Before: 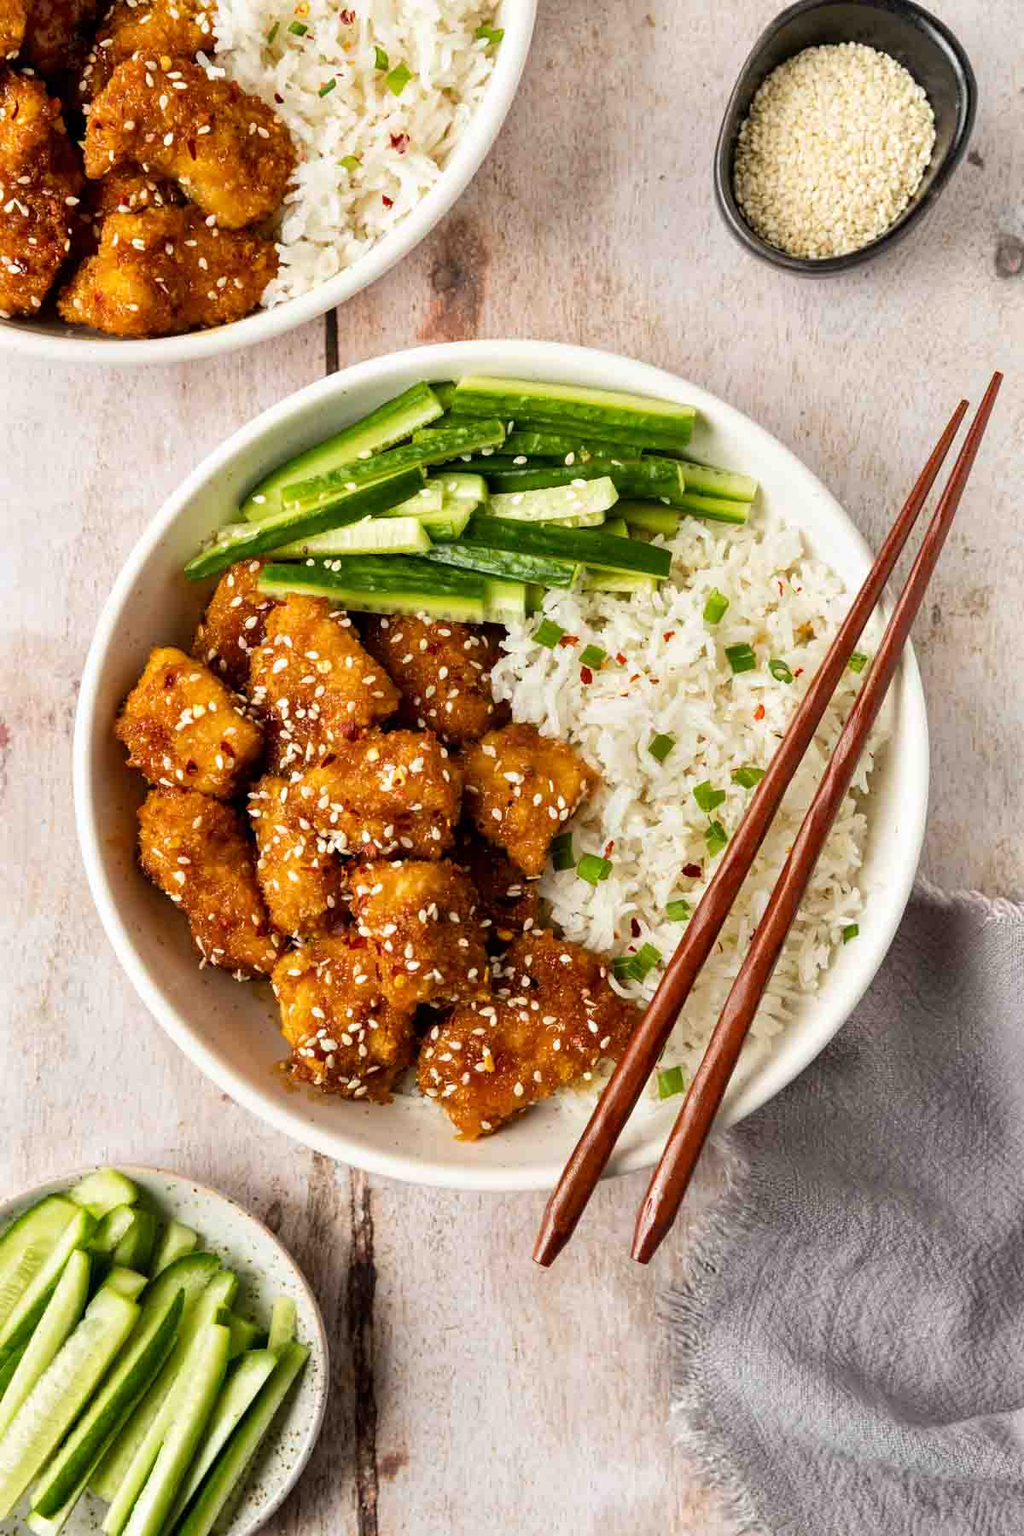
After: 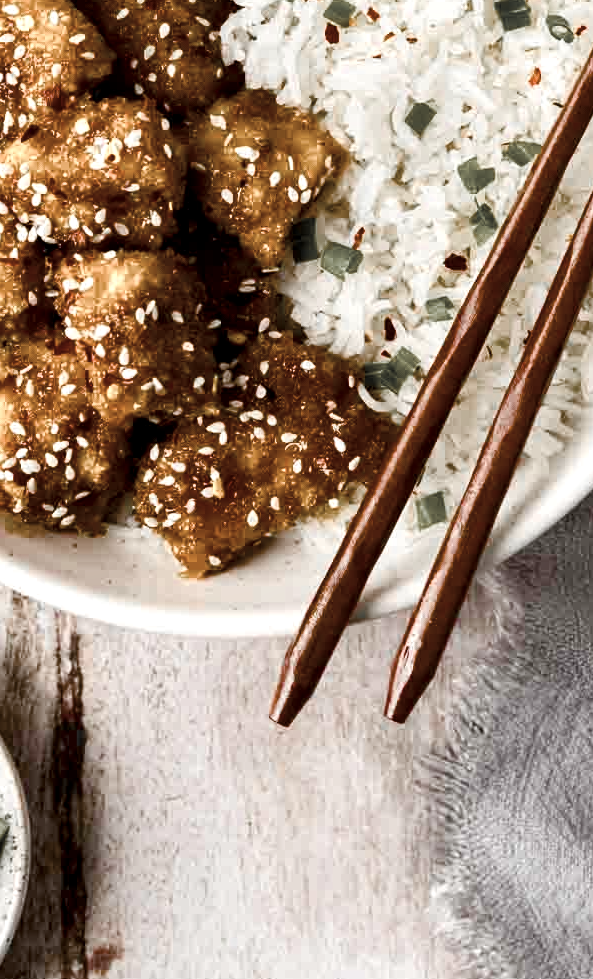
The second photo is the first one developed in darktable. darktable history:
local contrast: highlights 105%, shadows 102%, detail 119%, midtone range 0.2
contrast brightness saturation: contrast 0.097, saturation -0.378
color zones: curves: ch0 [(0, 0.447) (0.184, 0.543) (0.323, 0.476) (0.429, 0.445) (0.571, 0.443) (0.714, 0.451) (0.857, 0.452) (1, 0.447)]; ch1 [(0, 0.464) (0.176, 0.46) (0.287, 0.177) (0.429, 0.002) (0.571, 0) (0.714, 0) (0.857, 0) (1, 0.464)]
exposure: black level correction -0.001, exposure 0.079 EV, compensate highlight preservation false
color balance rgb: perceptual saturation grading › global saturation 0.28%, perceptual saturation grading › highlights -17.345%, perceptual saturation grading › mid-tones 33.008%, perceptual saturation grading › shadows 50.29%, saturation formula JzAzBz (2021)
crop: left 29.623%, top 42.13%, right 20.957%, bottom 3.482%
